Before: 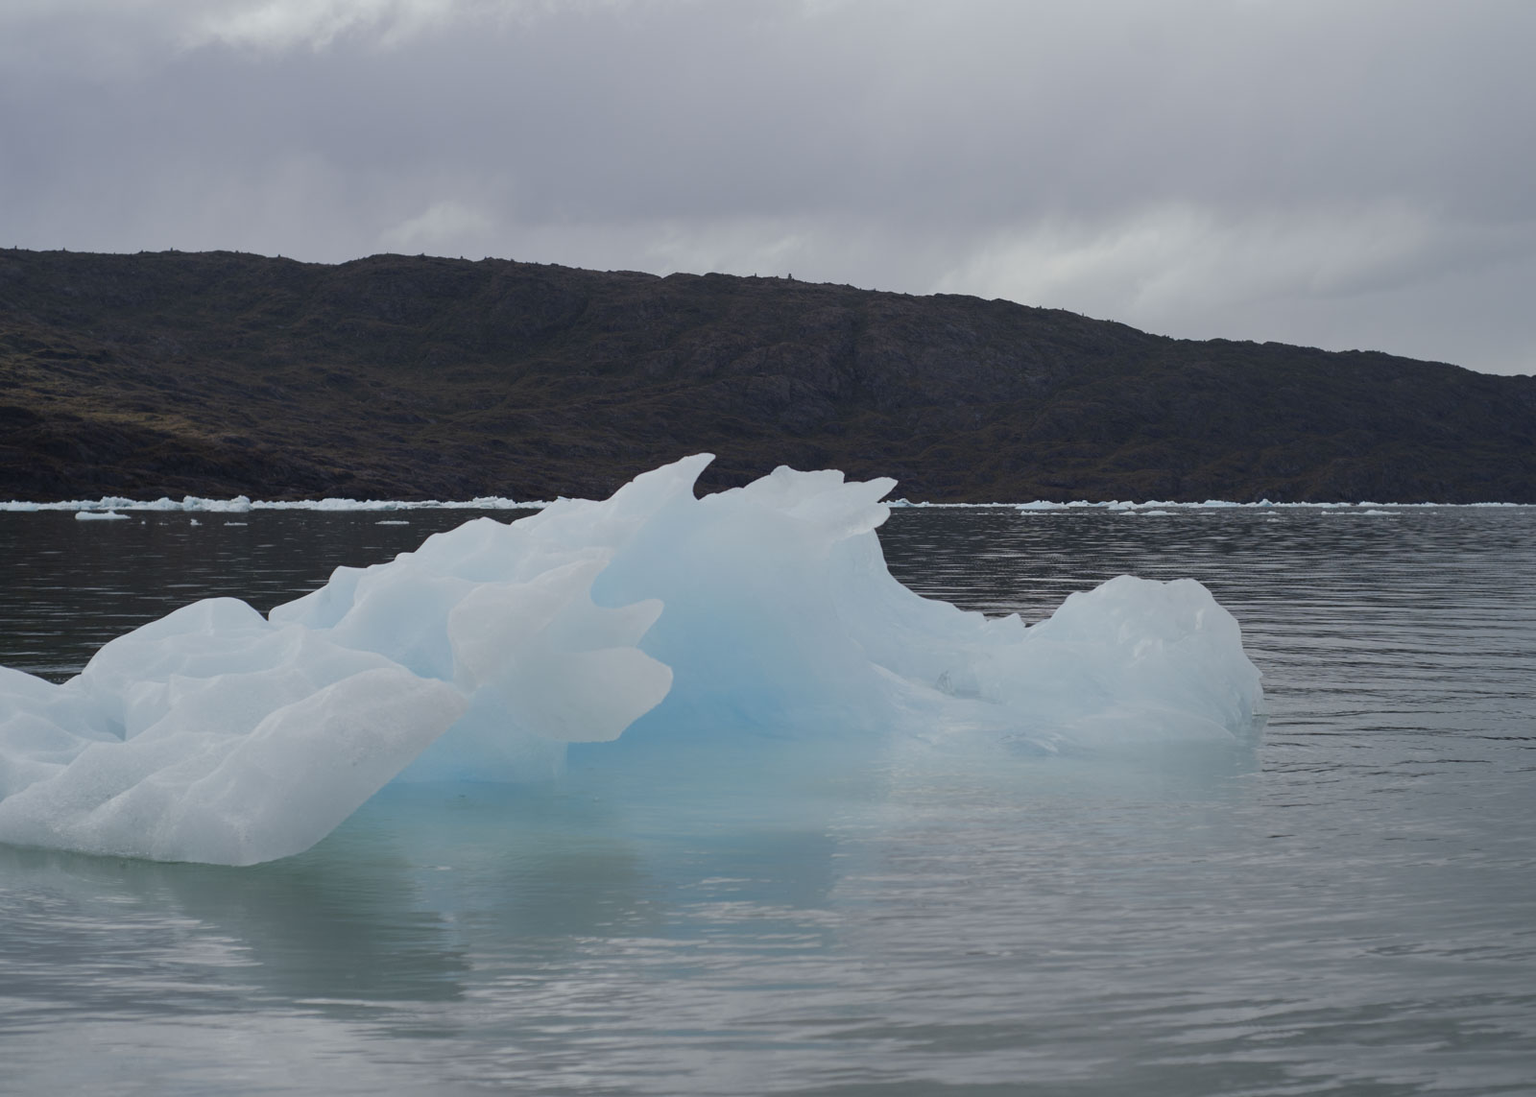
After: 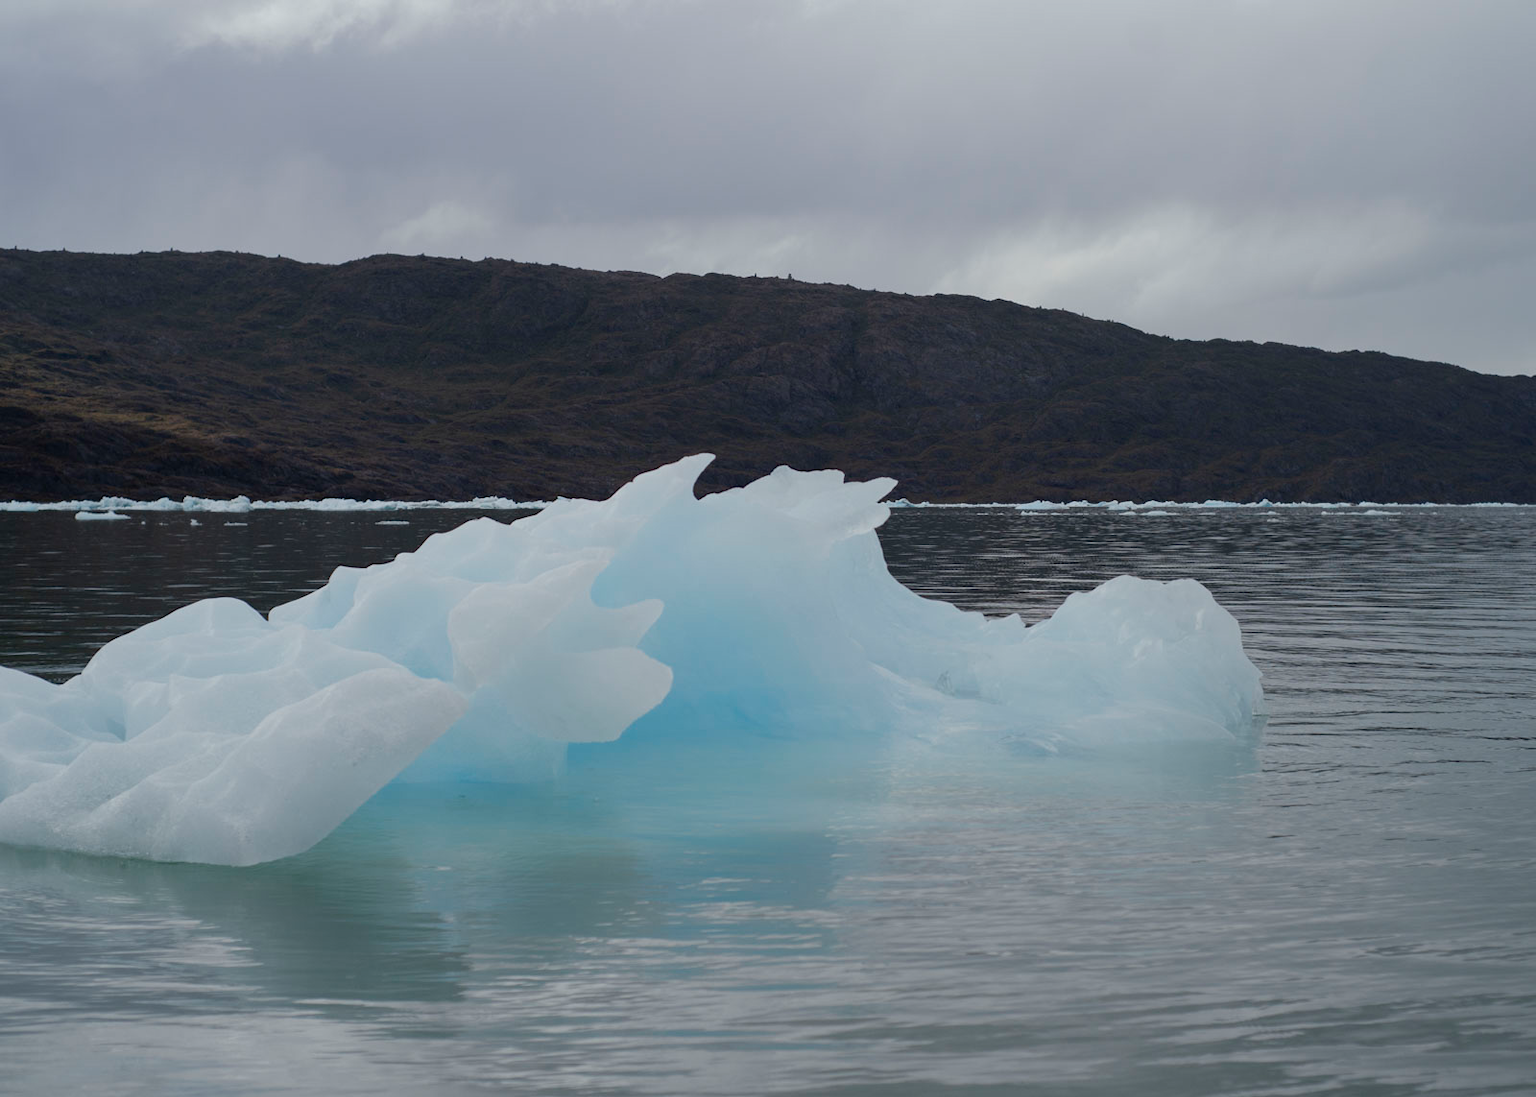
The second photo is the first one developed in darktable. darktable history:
tone equalizer: mask exposure compensation -0.489 EV
